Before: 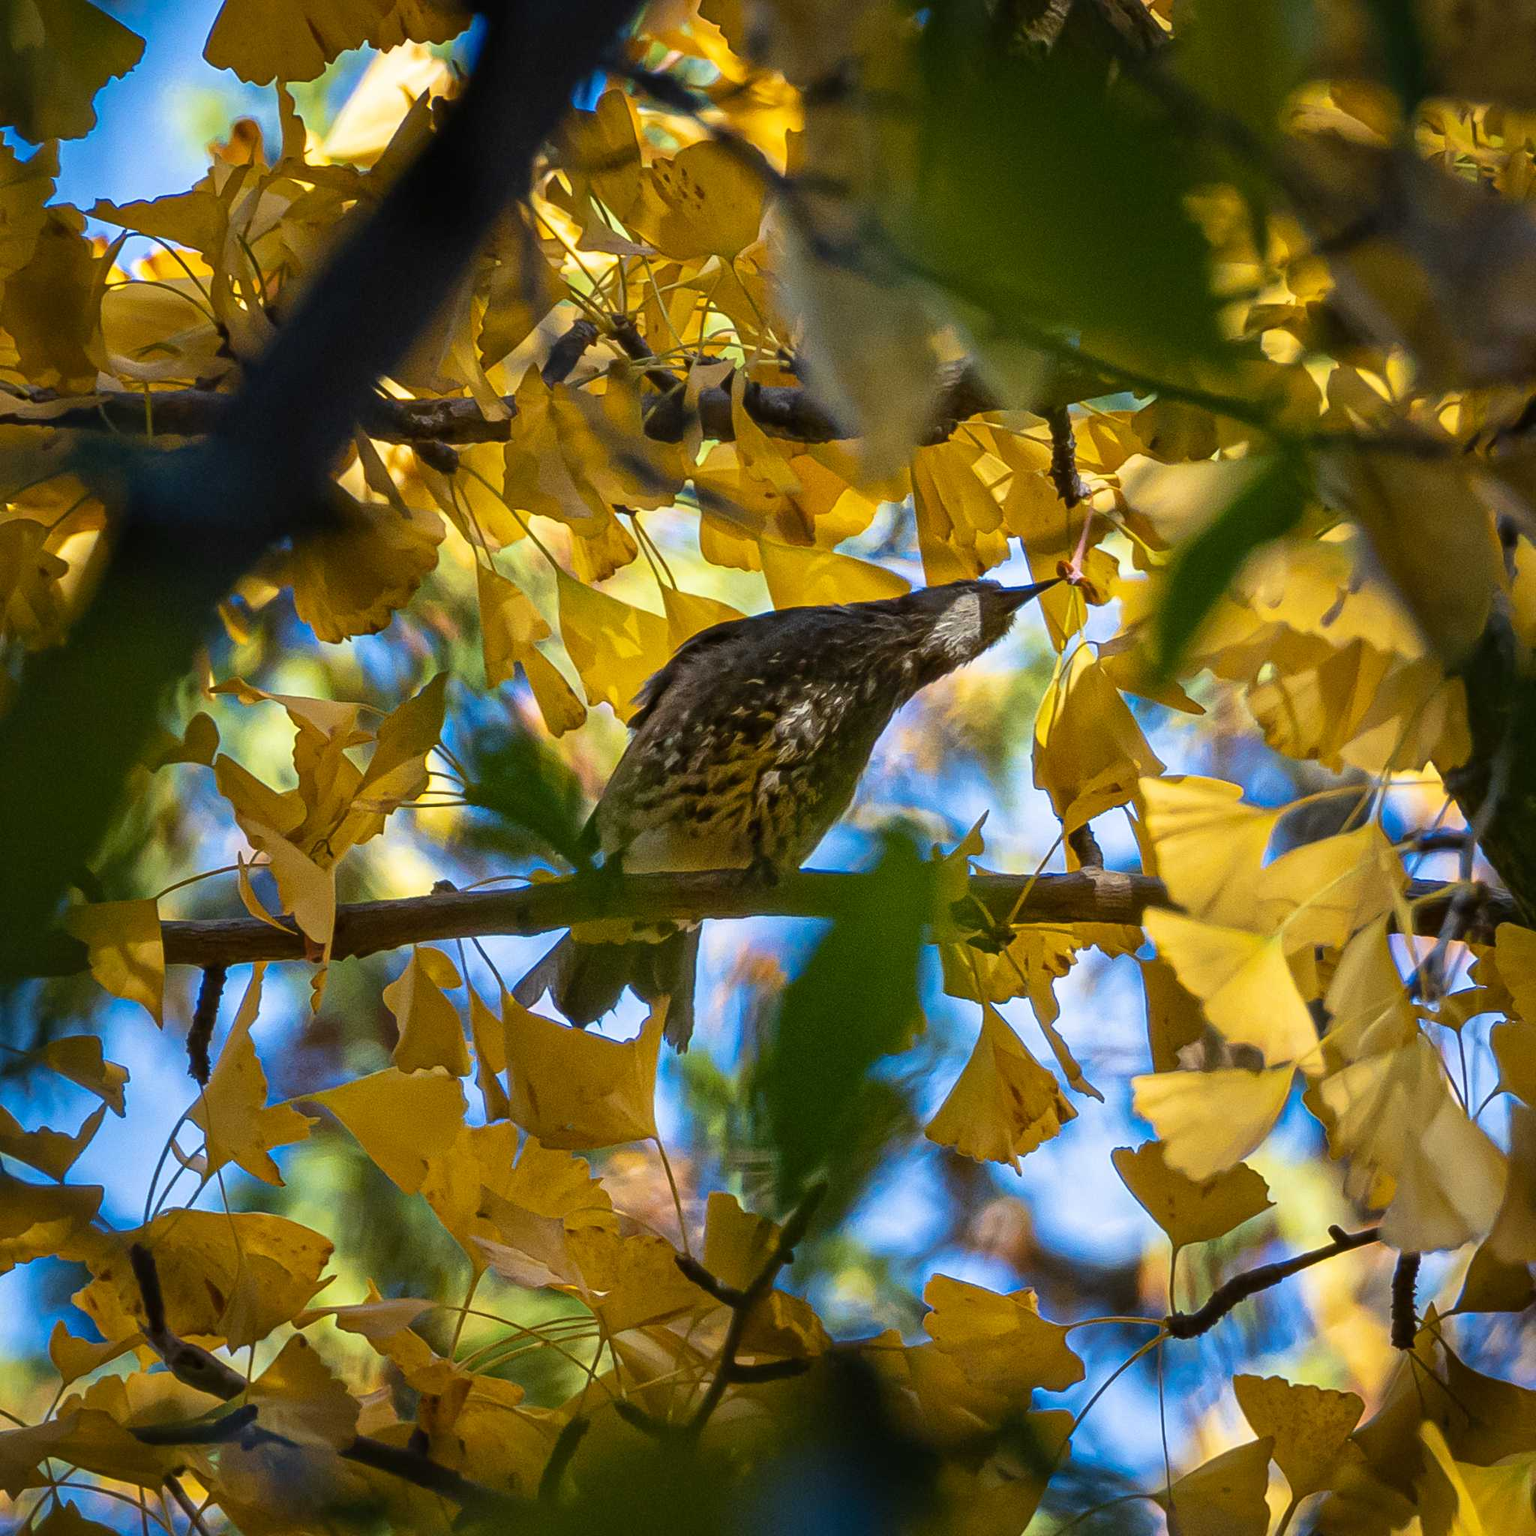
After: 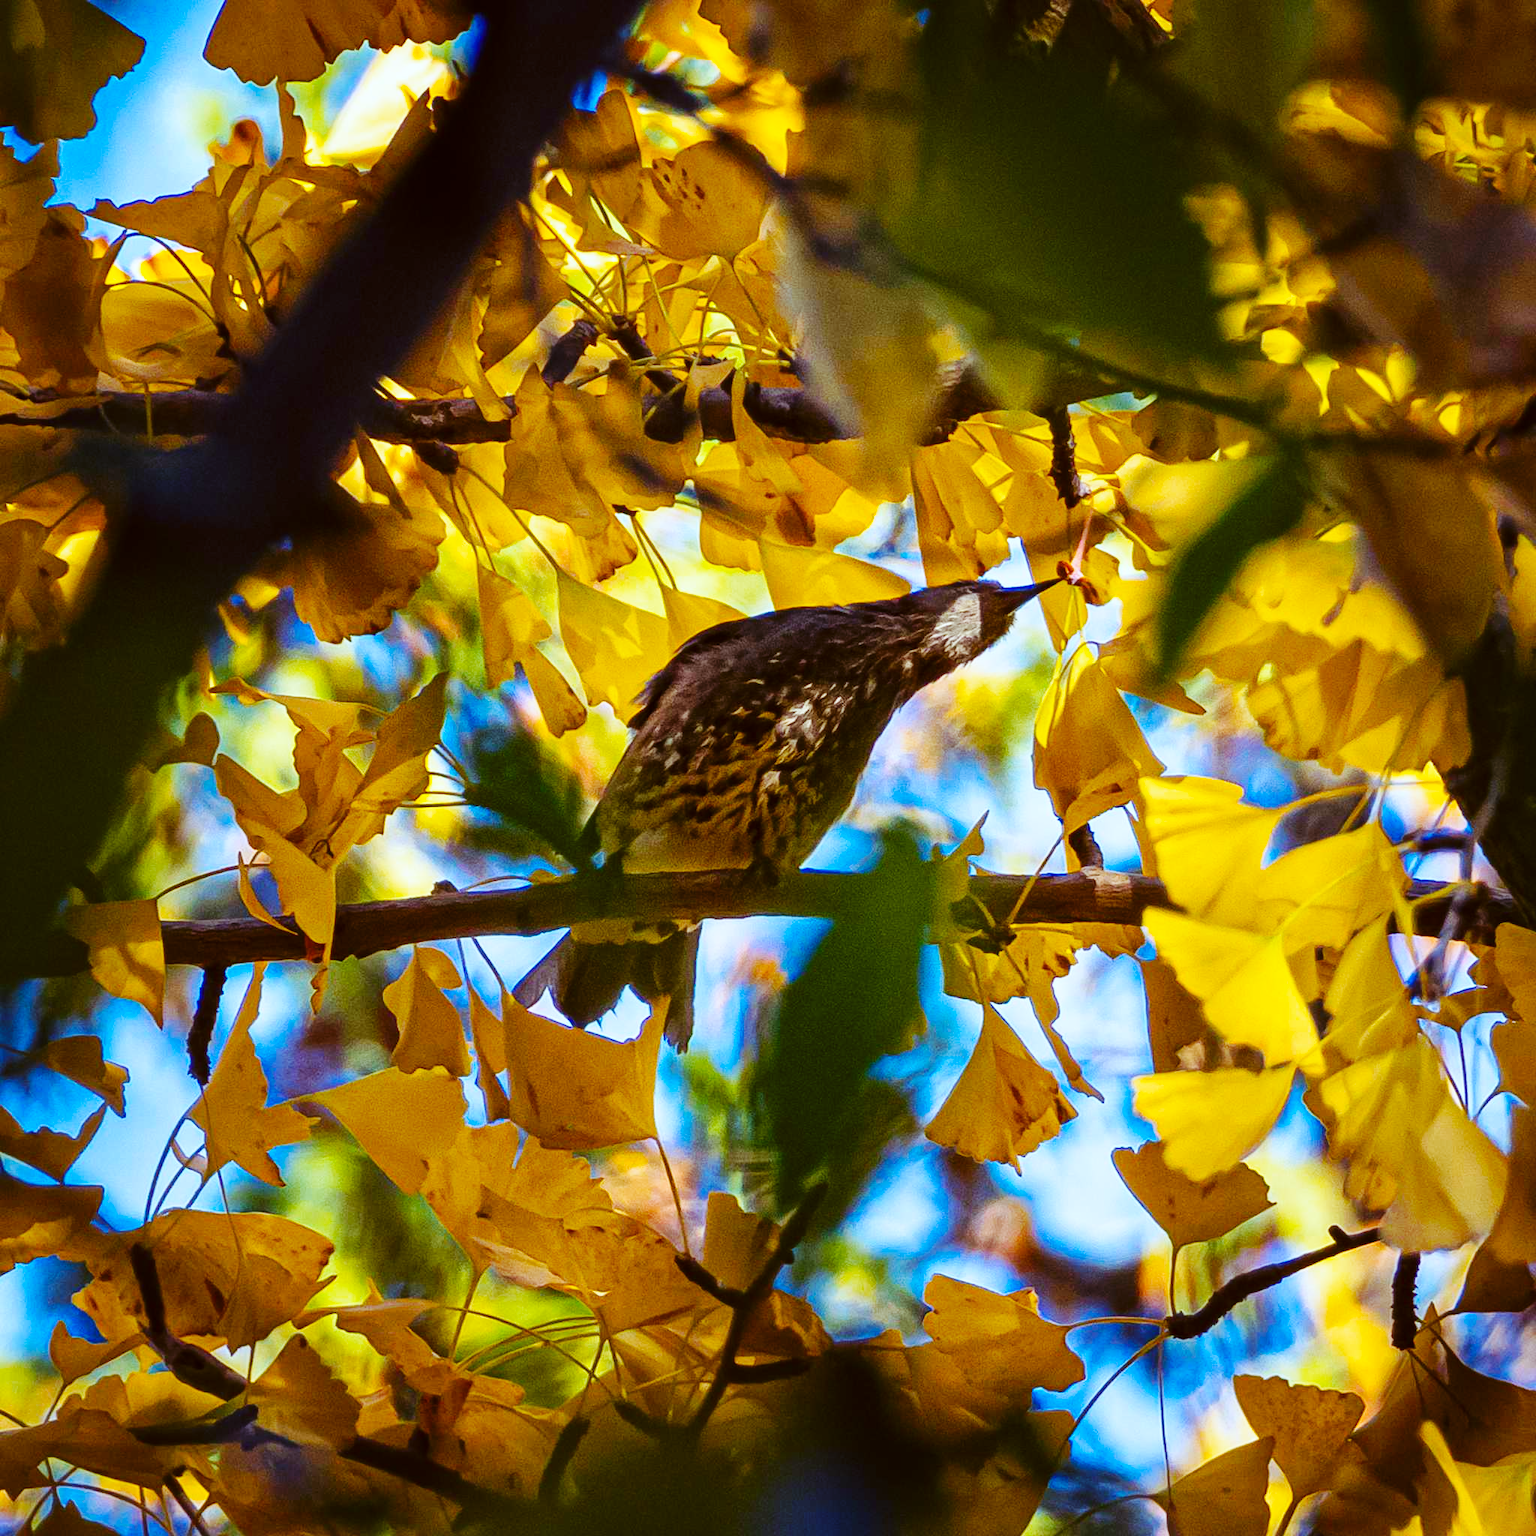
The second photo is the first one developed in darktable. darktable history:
color correction: highlights a* -3.59, highlights b* -6.2, shadows a* 3, shadows b* 5.64
base curve: curves: ch0 [(0, 0) (0.032, 0.025) (0.121, 0.166) (0.206, 0.329) (0.605, 0.79) (1, 1)], preserve colors none
color balance rgb: shadows lift › chroma 6.11%, shadows lift › hue 304.88°, highlights gain › chroma 0.285%, highlights gain › hue 332.21°, perceptual saturation grading › global saturation 30.166%
